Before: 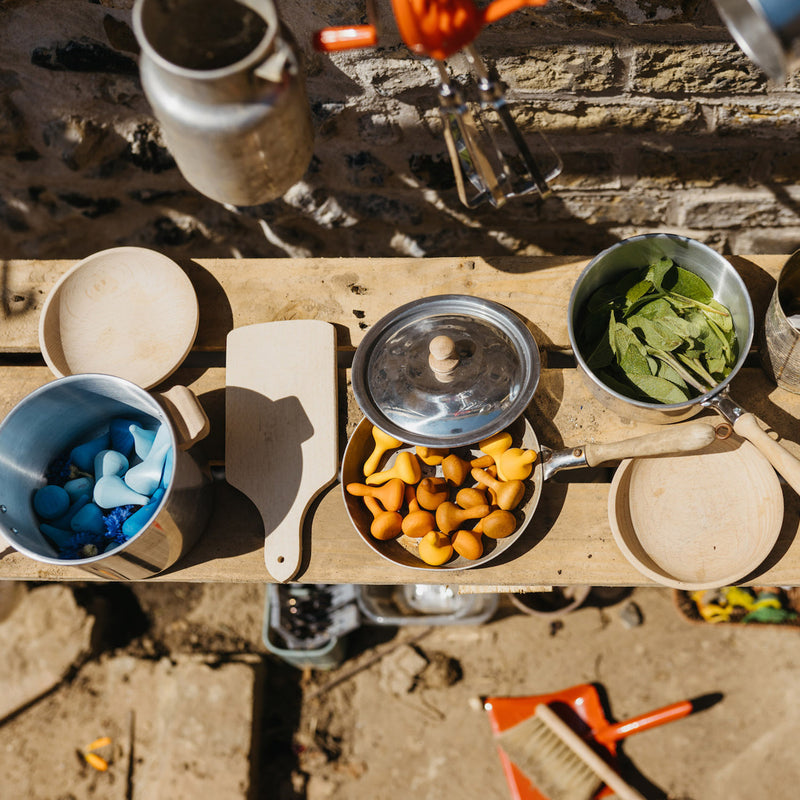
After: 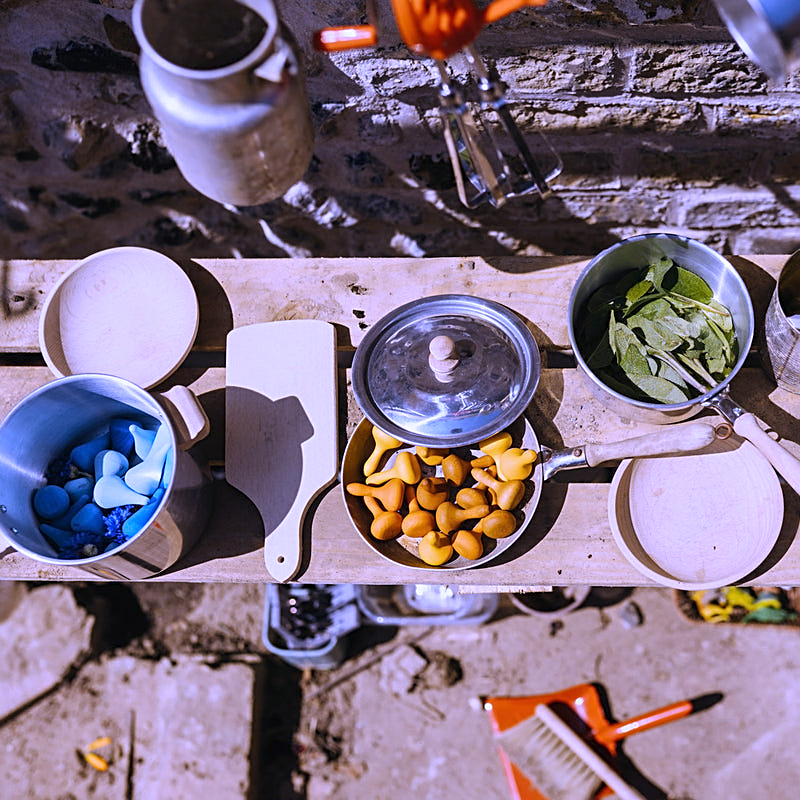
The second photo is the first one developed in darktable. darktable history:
exposure: exposure 0.02 EV, compensate highlight preservation false
white balance: red 0.98, blue 1.61
sharpen: on, module defaults
